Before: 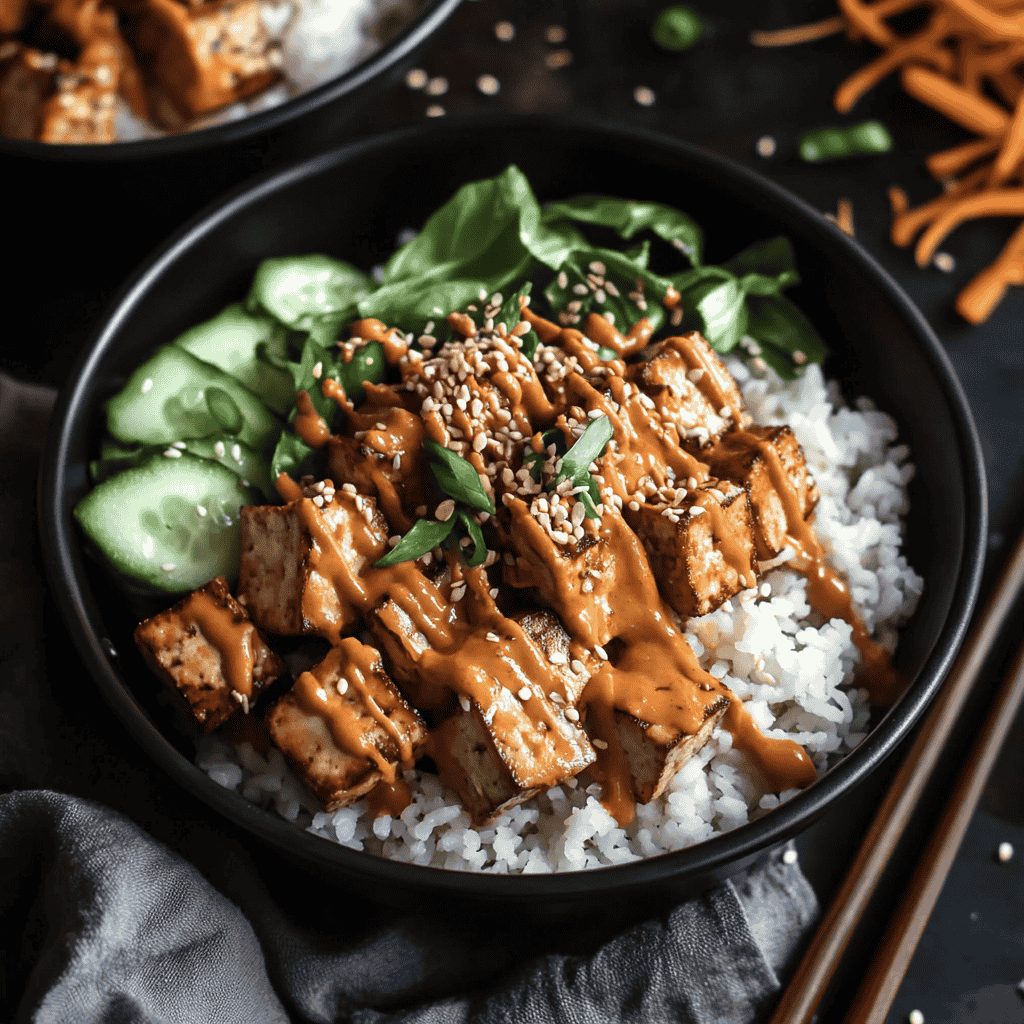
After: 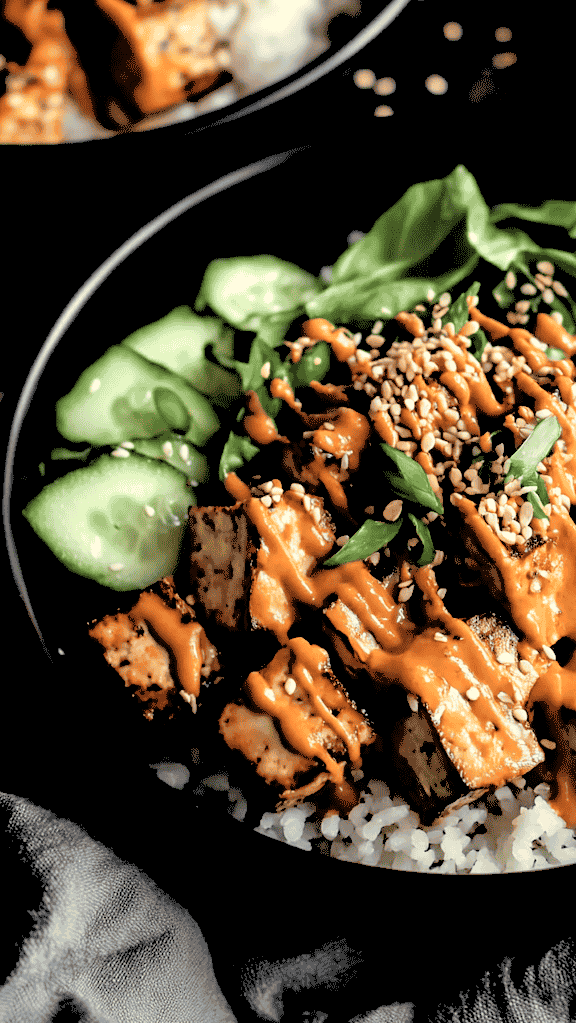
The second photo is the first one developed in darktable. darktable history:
crop: left 5.114%, right 38.589%
white balance: red 1.029, blue 0.92
rgb levels: levels [[0.027, 0.429, 0.996], [0, 0.5, 1], [0, 0.5, 1]]
